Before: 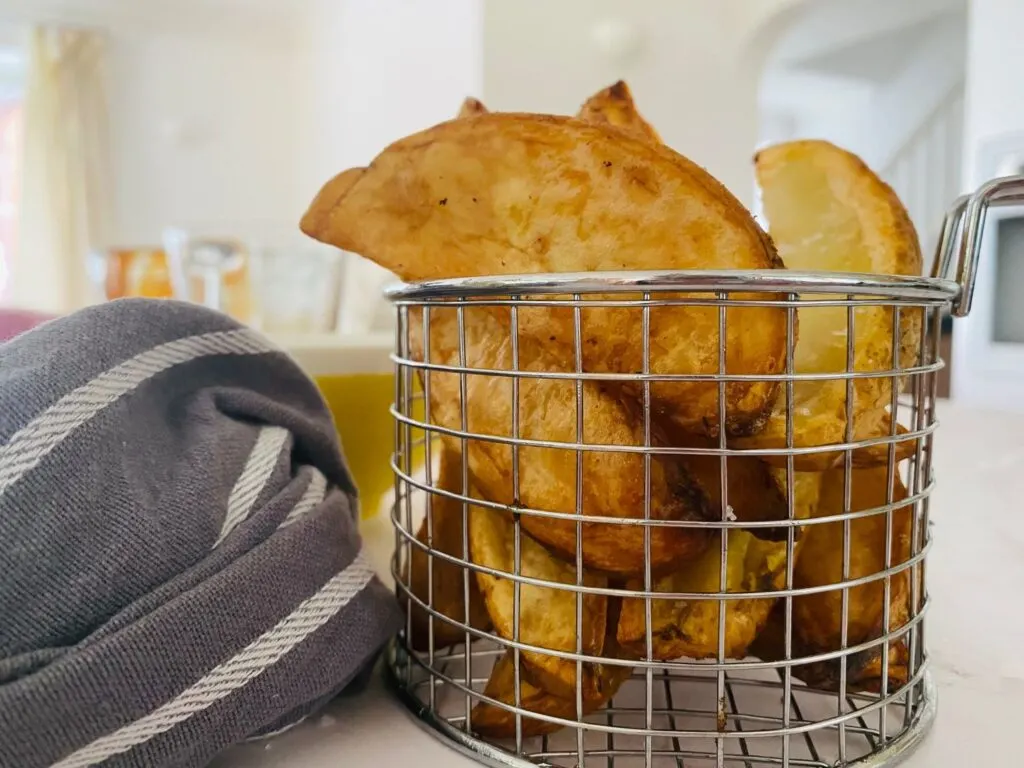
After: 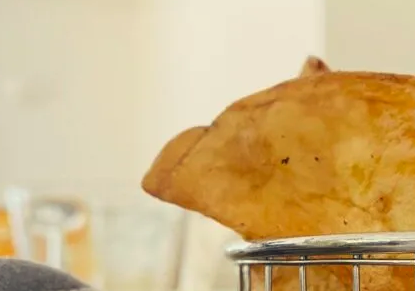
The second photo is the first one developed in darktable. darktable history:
color correction: highlights a* -2.68, highlights b* 2.57
crop: left 15.452%, top 5.459%, right 43.956%, bottom 56.62%
white balance: red 1.045, blue 0.932
